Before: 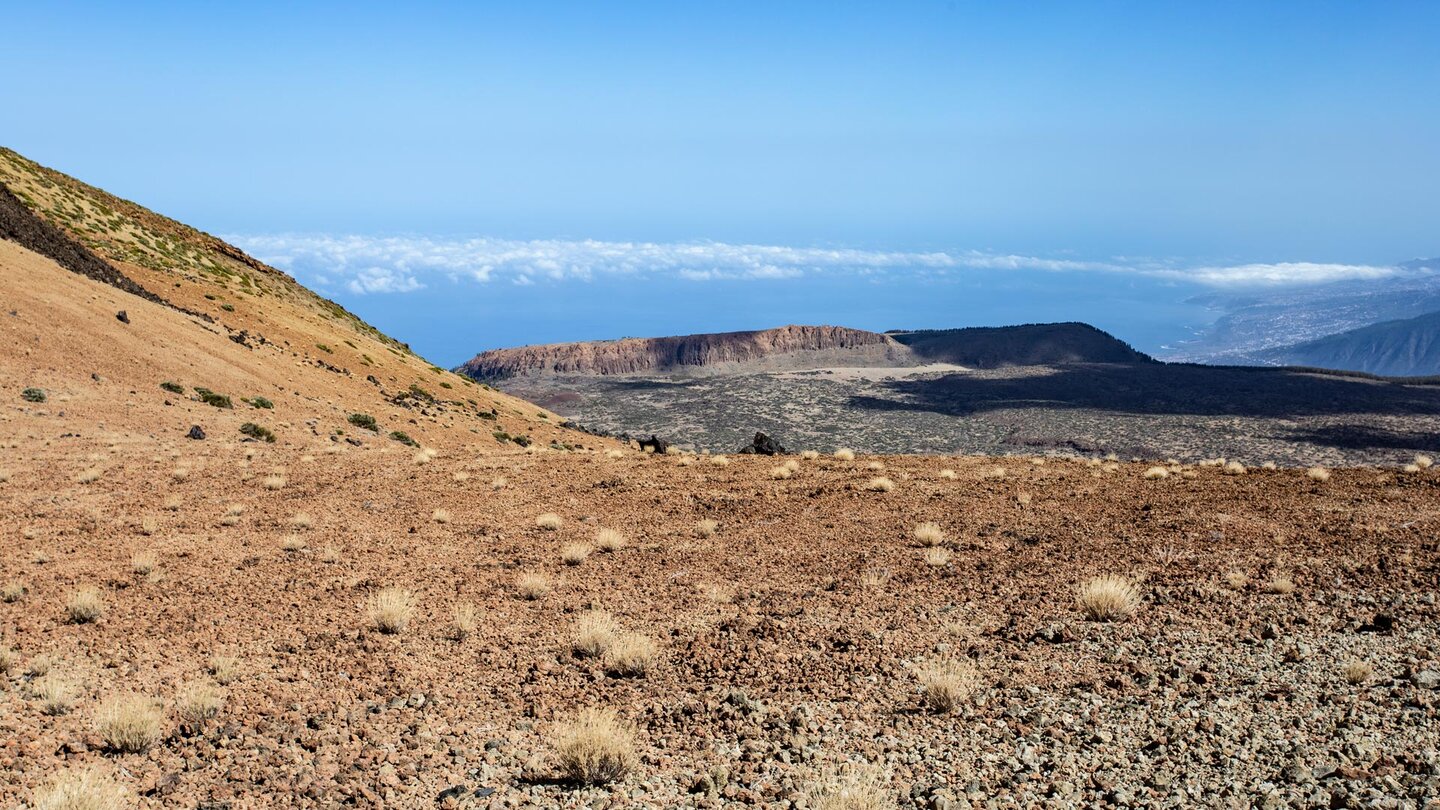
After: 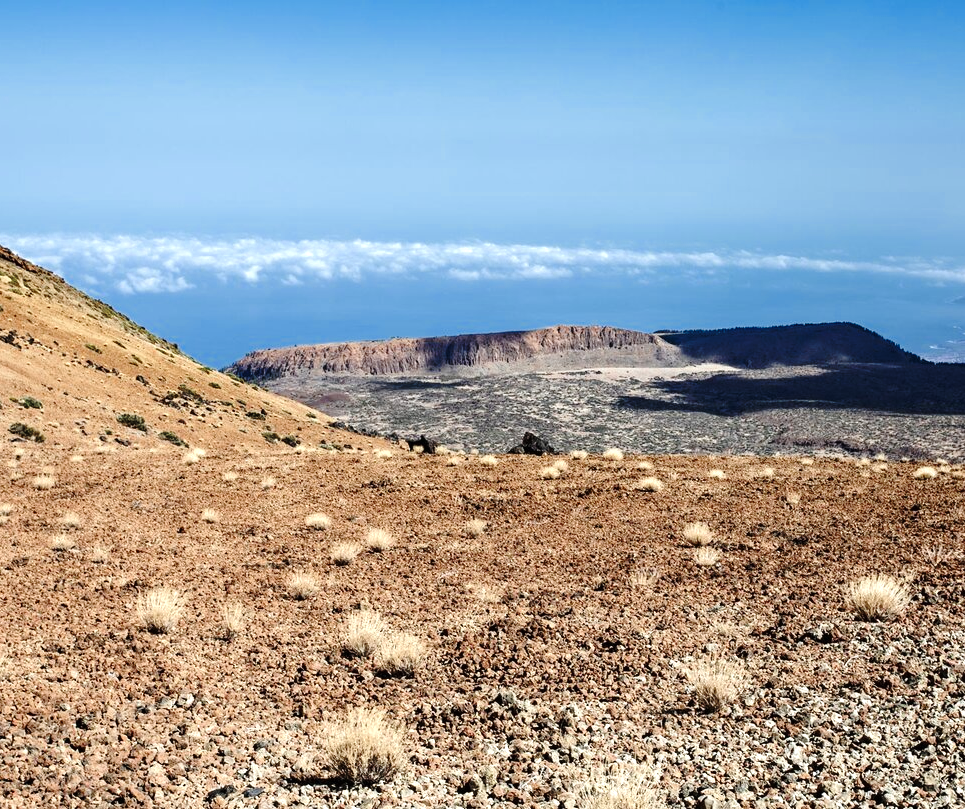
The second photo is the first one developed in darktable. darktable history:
crop and rotate: left 16.065%, right 16.92%
base curve: curves: ch0 [(0, 0) (0.073, 0.04) (0.157, 0.139) (0.492, 0.492) (0.758, 0.758) (1, 1)], preserve colors none
exposure: black level correction 0, exposure 0.687 EV, compensate highlight preservation false
color zones: curves: ch0 [(0, 0.5) (0.125, 0.4) (0.25, 0.5) (0.375, 0.4) (0.5, 0.4) (0.625, 0.35) (0.75, 0.35) (0.875, 0.5)]; ch1 [(0, 0.35) (0.125, 0.45) (0.25, 0.35) (0.375, 0.35) (0.5, 0.35) (0.625, 0.35) (0.75, 0.45) (0.875, 0.35)]; ch2 [(0, 0.6) (0.125, 0.5) (0.25, 0.5) (0.375, 0.6) (0.5, 0.6) (0.625, 0.5) (0.75, 0.5) (0.875, 0.5)]
